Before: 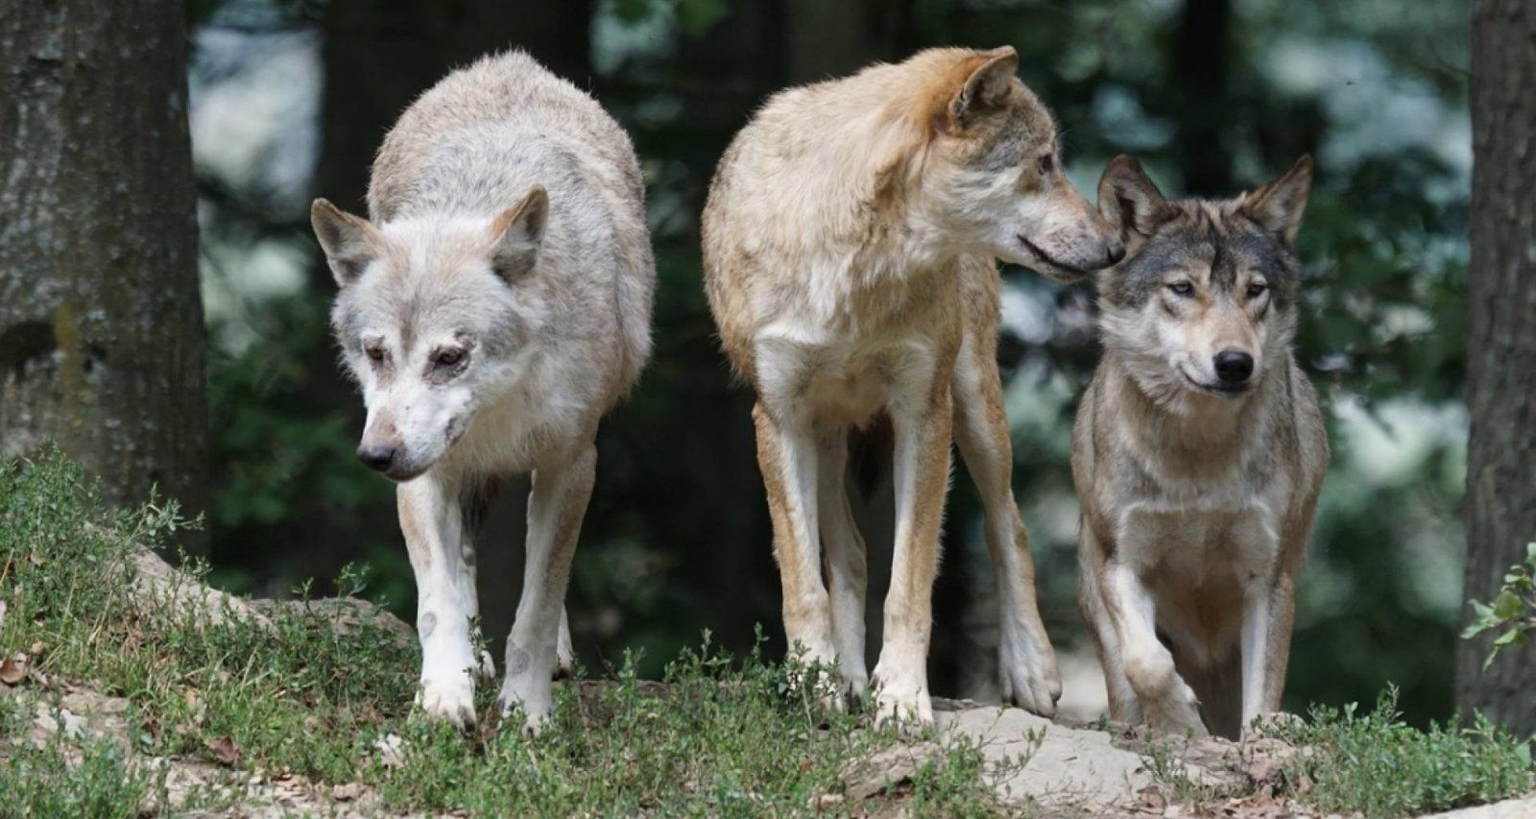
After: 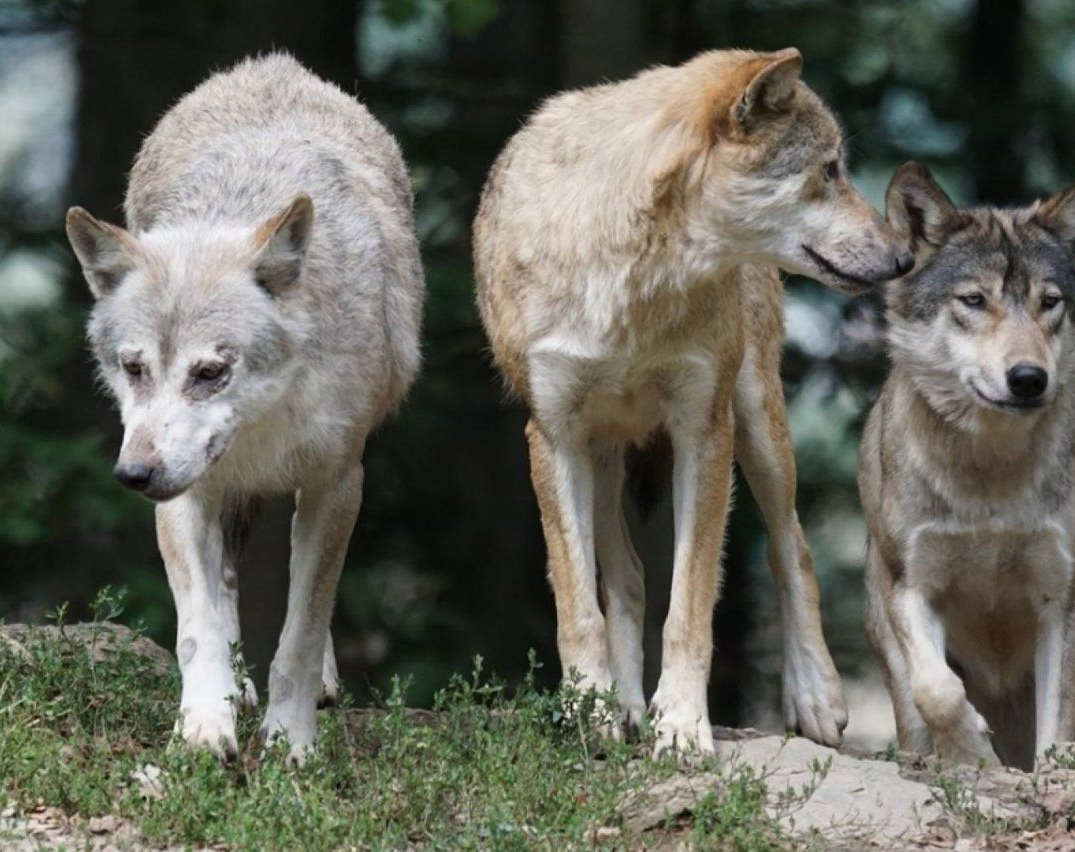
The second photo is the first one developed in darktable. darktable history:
crop and rotate: left 16.177%, right 16.62%
